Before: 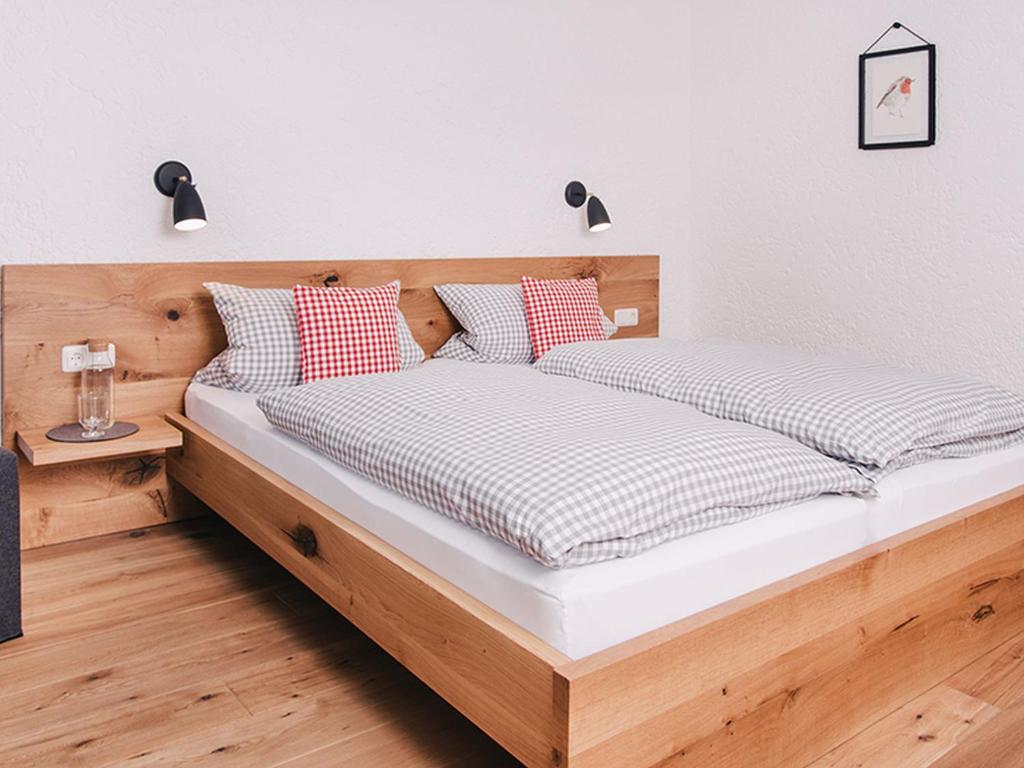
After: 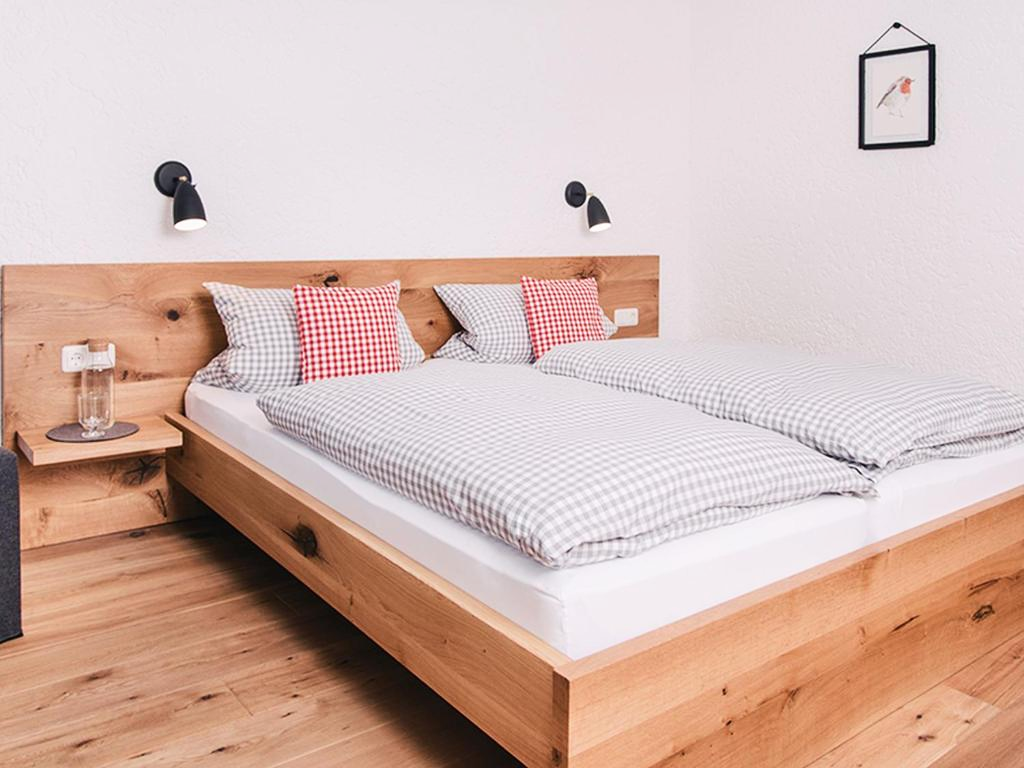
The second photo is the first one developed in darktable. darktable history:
contrast brightness saturation: contrast 0.148, brightness 0.053
